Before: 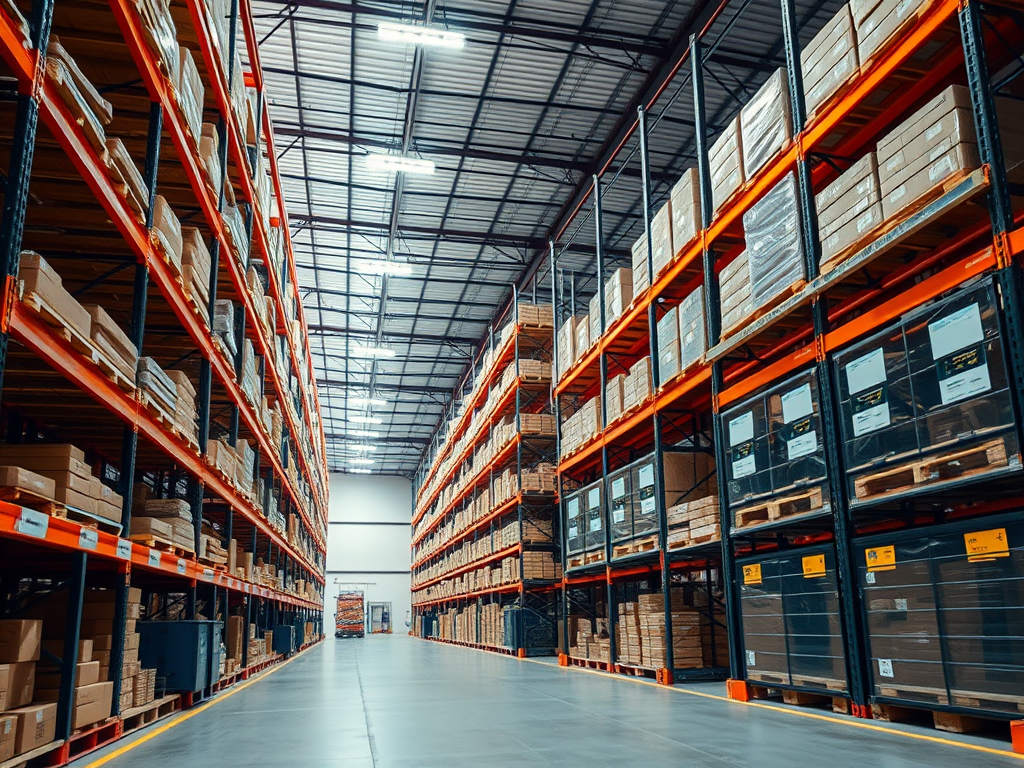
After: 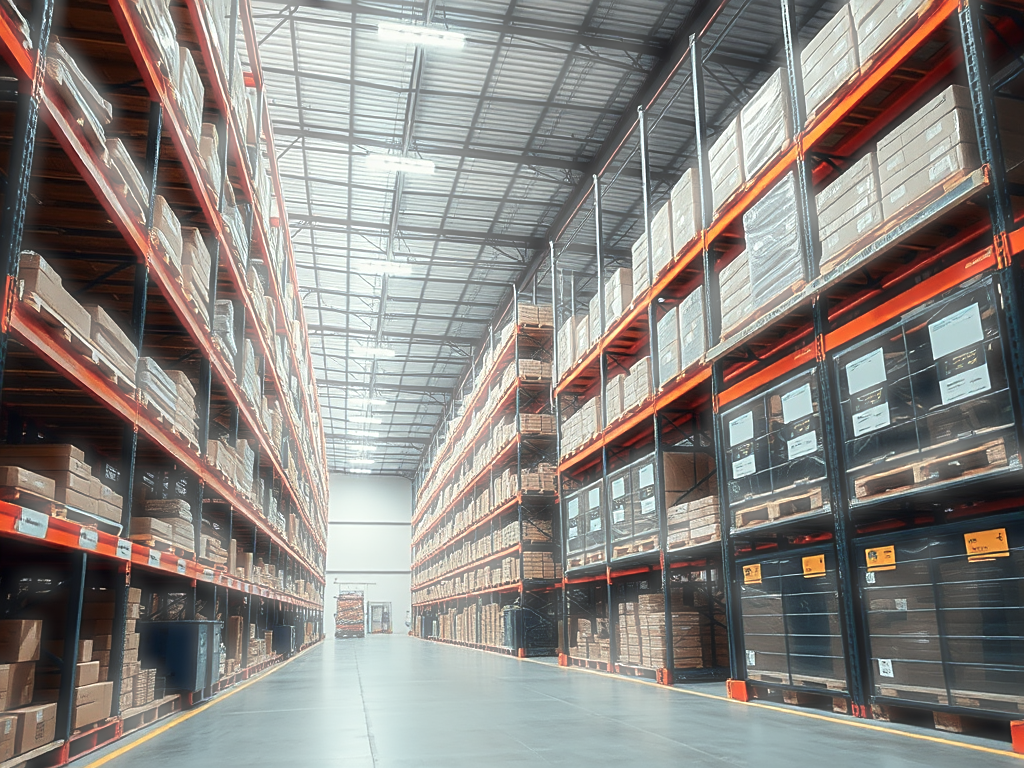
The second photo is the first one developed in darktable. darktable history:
sharpen: on, module defaults
haze removal: strength -0.888, distance 0.226, adaptive false
